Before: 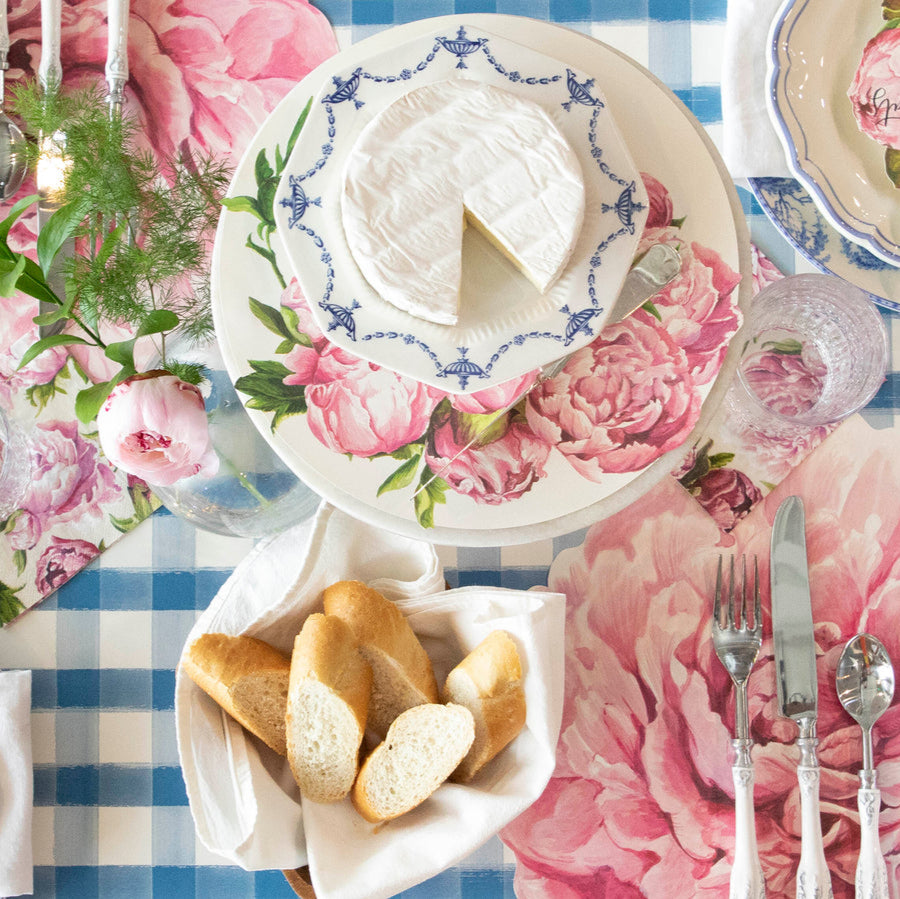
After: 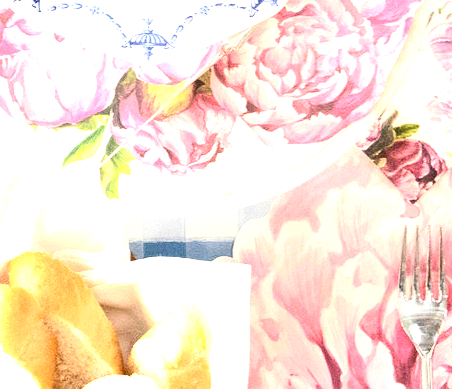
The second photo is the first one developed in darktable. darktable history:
contrast brightness saturation: contrast 0.22
crop: left 35.03%, top 36.625%, right 14.663%, bottom 20.057%
exposure: black level correction 0, exposure 1.45 EV, compensate exposure bias true, compensate highlight preservation false
